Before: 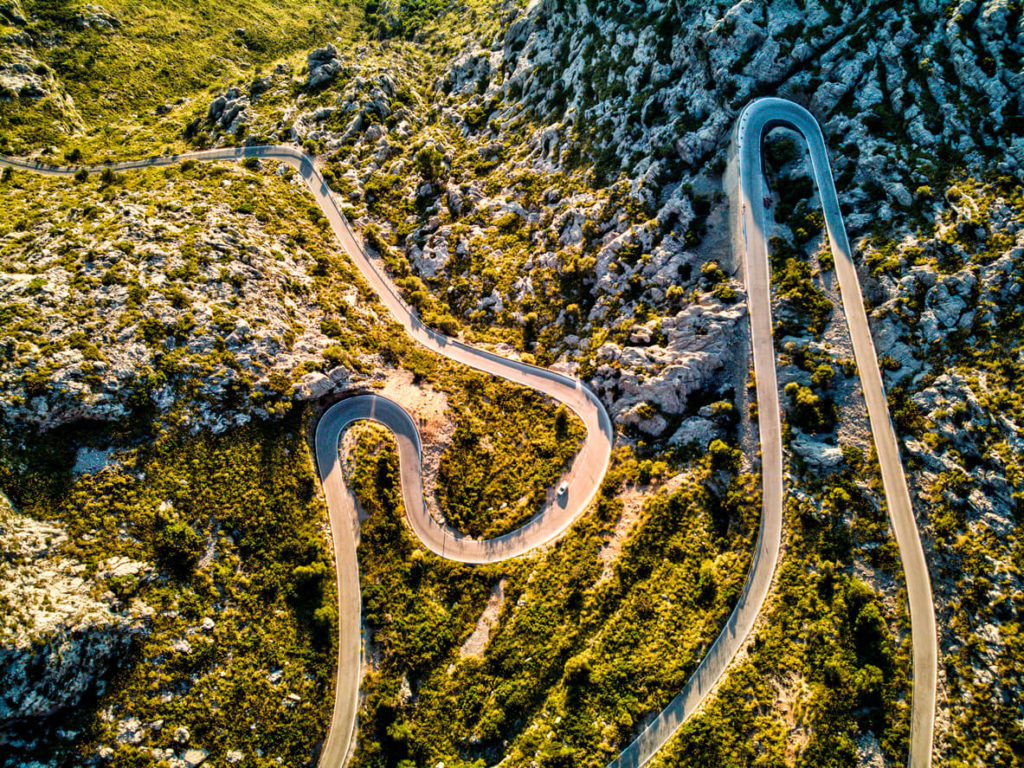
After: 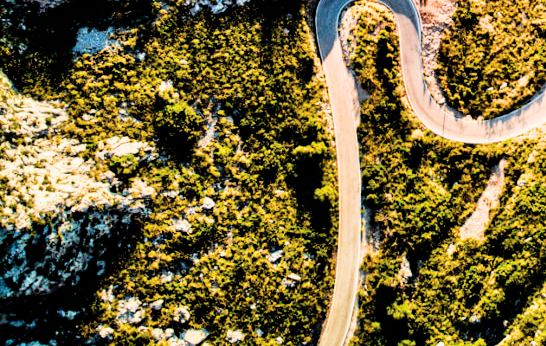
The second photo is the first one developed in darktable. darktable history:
filmic rgb: black relative exposure -5 EV, hardness 2.88, contrast 1.4, highlights saturation mix -30%
crop and rotate: top 54.778%, right 46.61%, bottom 0.159%
exposure: black level correction 0, exposure 0.9 EV, compensate highlight preservation false
